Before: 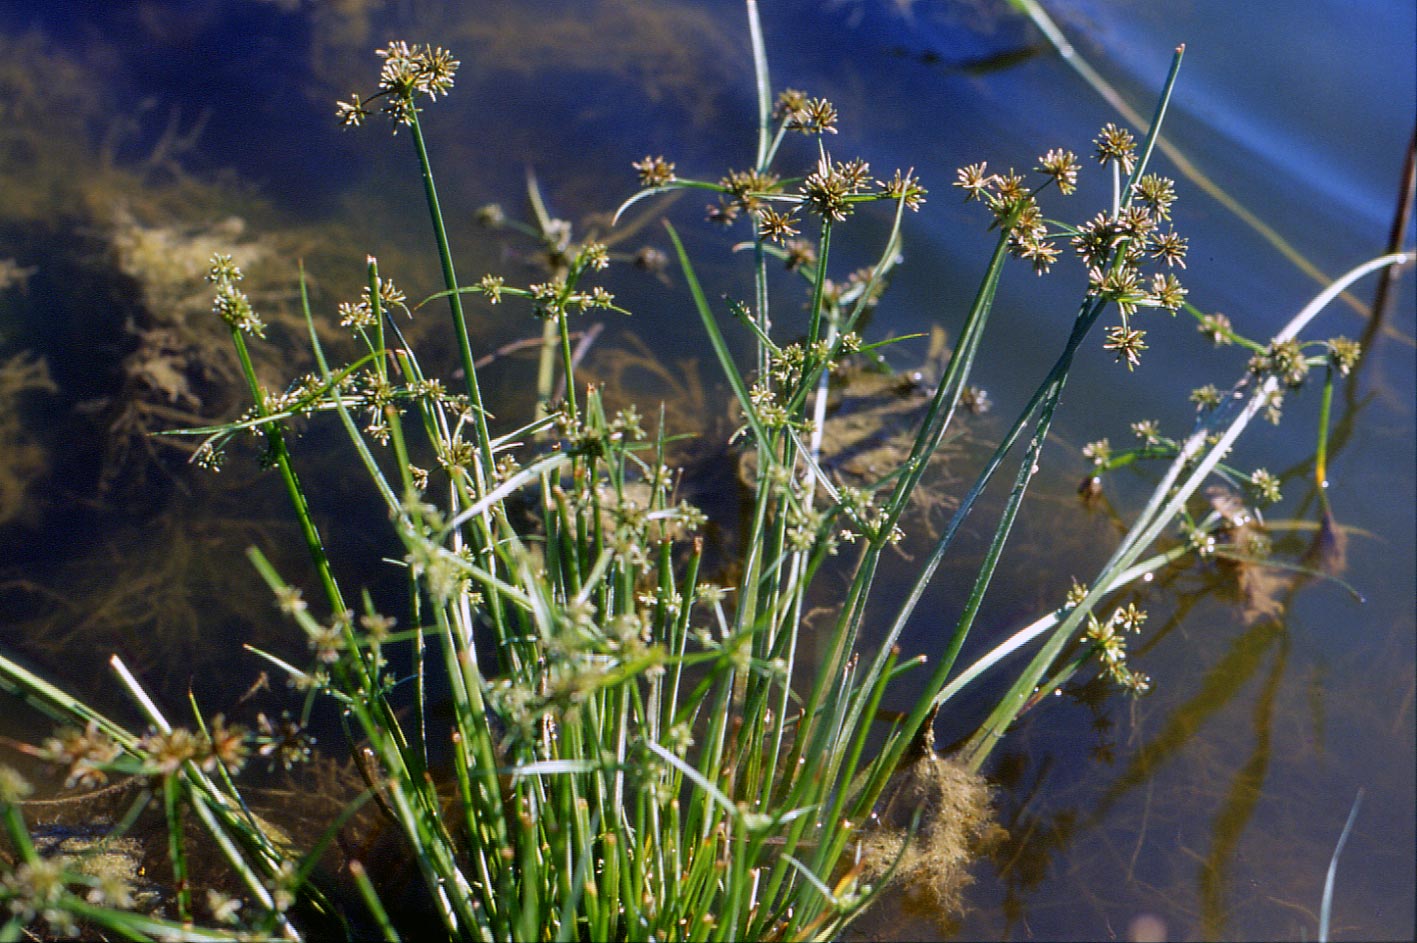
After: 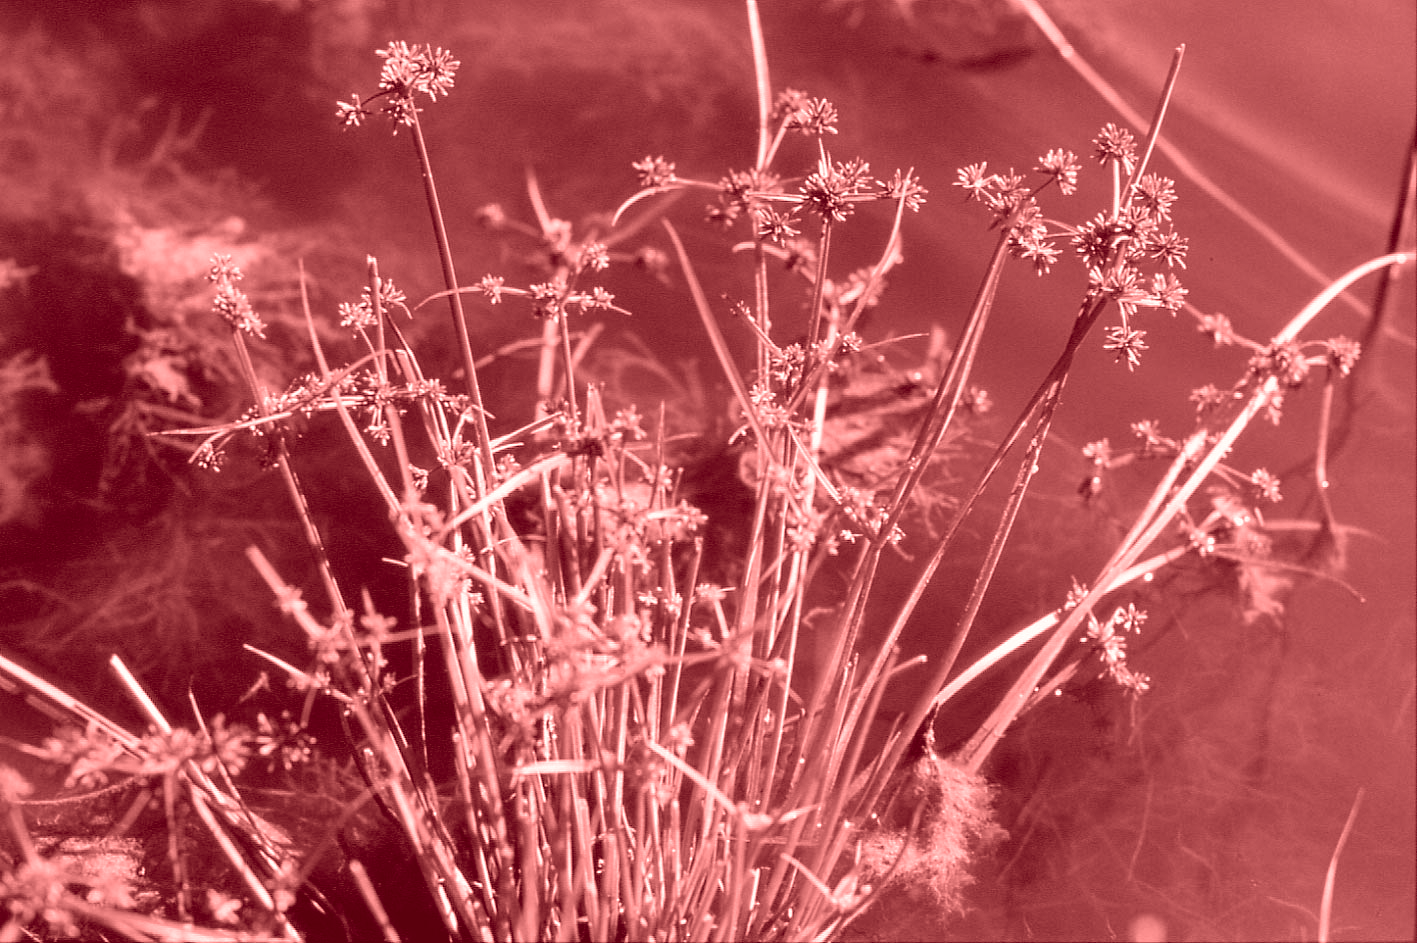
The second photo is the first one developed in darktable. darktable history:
shadows and highlights: shadows 32, highlights -32, soften with gaussian
tone equalizer: on, module defaults
colorize: saturation 60%, source mix 100%
